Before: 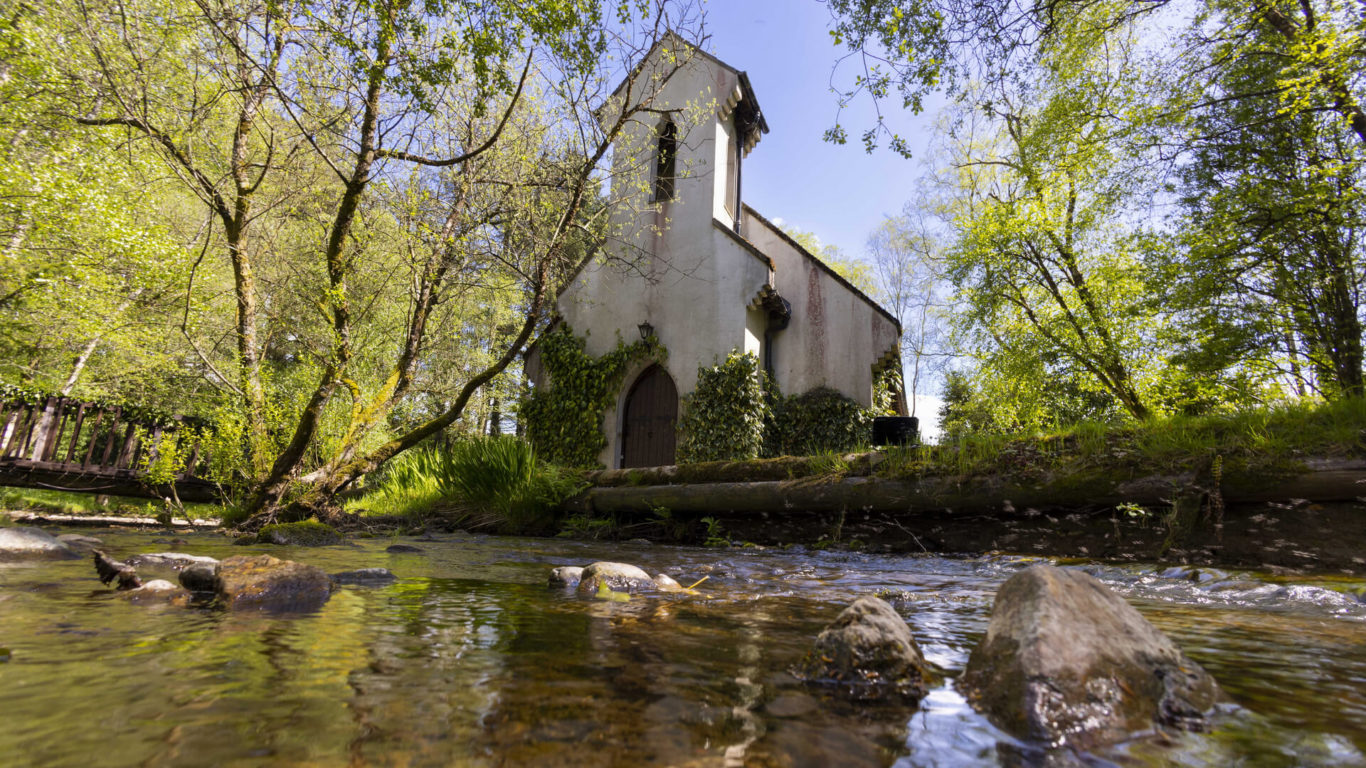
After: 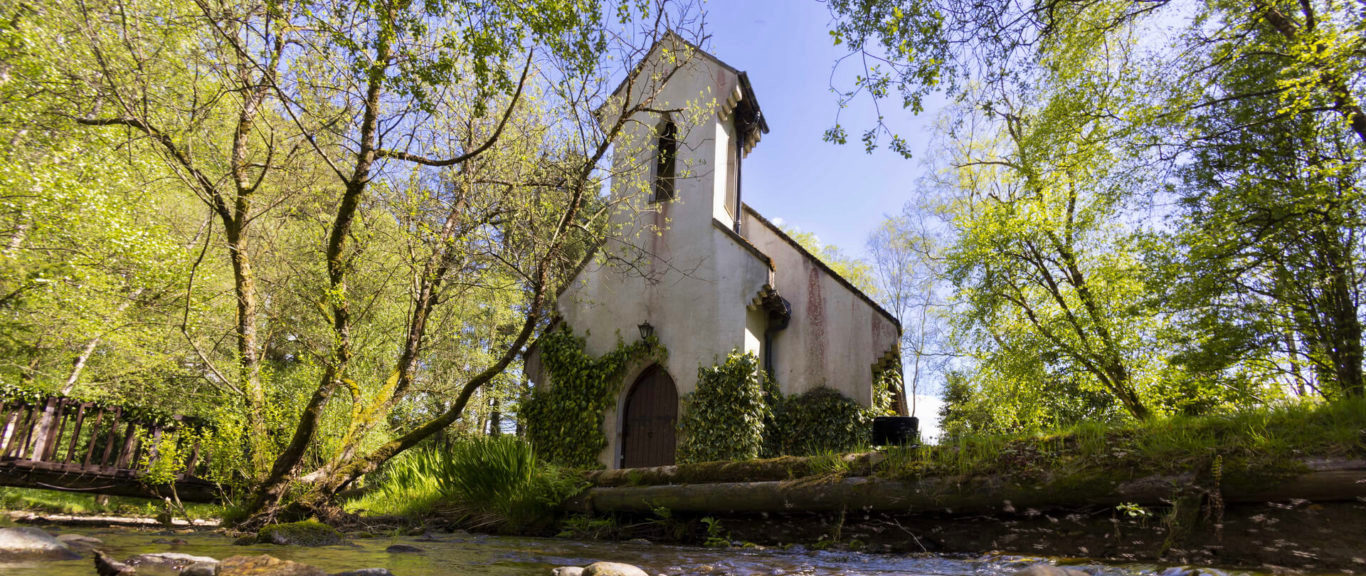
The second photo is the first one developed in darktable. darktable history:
crop: bottom 24.988%
velvia: on, module defaults
